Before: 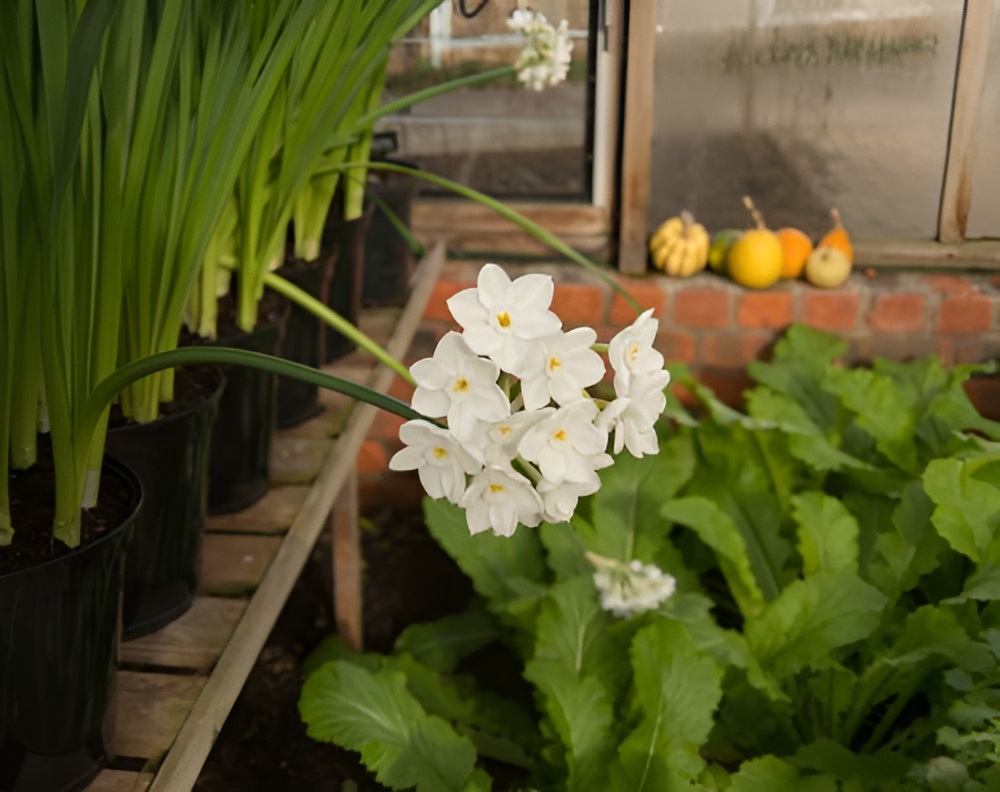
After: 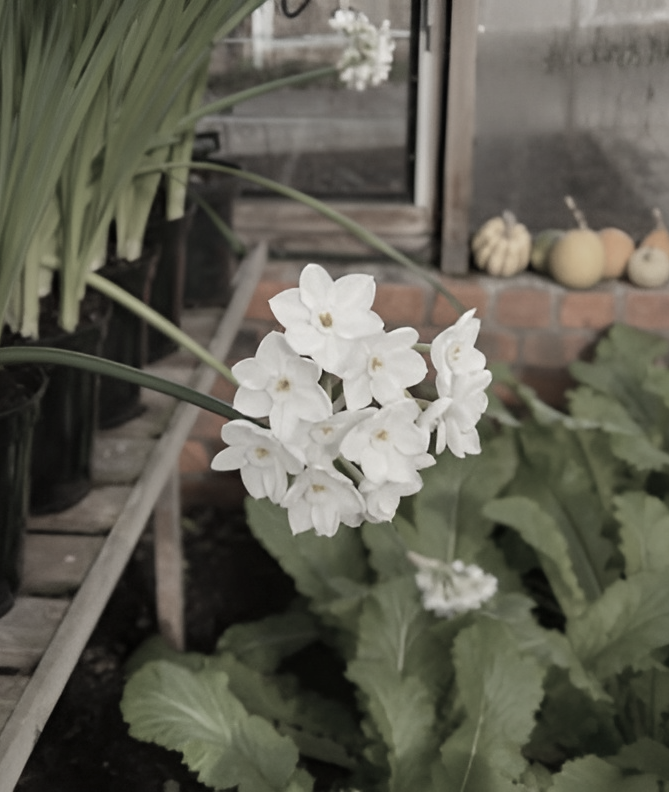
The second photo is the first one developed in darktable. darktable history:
crop and rotate: left 17.83%, right 15.204%
color zones: curves: ch0 [(0, 0.613) (0.01, 0.613) (0.245, 0.448) (0.498, 0.529) (0.642, 0.665) (0.879, 0.777) (0.99, 0.613)]; ch1 [(0, 0.272) (0.219, 0.127) (0.724, 0.346)]
shadows and highlights: low approximation 0.01, soften with gaussian
